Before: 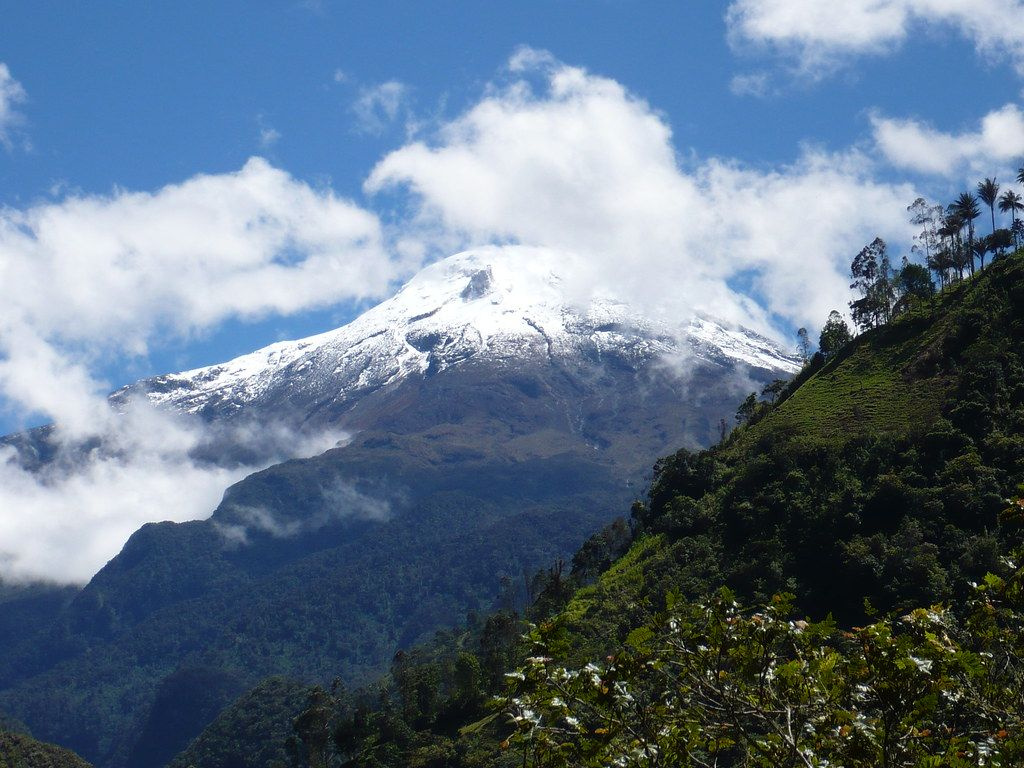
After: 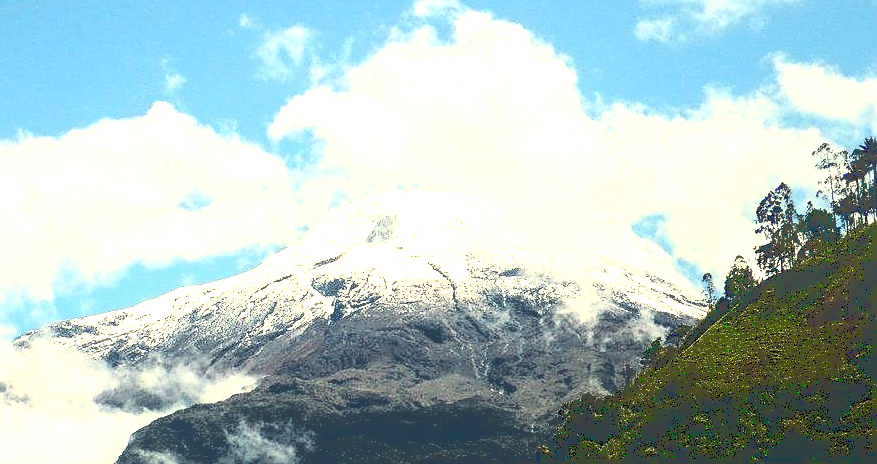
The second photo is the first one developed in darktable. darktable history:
local contrast: detail 110%
tone equalizer: -8 EV -0.002 EV, -7 EV 0.005 EV, -6 EV -0.009 EV, -5 EV 0.011 EV, -4 EV -0.012 EV, -3 EV 0.007 EV, -2 EV -0.062 EV, -1 EV -0.293 EV, +0 EV -0.582 EV, smoothing diameter 2%, edges refinement/feathering 20, mask exposure compensation -1.57 EV, filter diffusion 5
crop and rotate: left 9.345%, top 7.22%, right 4.982%, bottom 32.331%
levels: levels [0, 0.374, 0.749]
white balance: red 1.08, blue 0.791
sharpen: on, module defaults
base curve: curves: ch0 [(0.065, 0.026) (0.236, 0.358) (0.53, 0.546) (0.777, 0.841) (0.924, 0.992)], preserve colors average RGB
